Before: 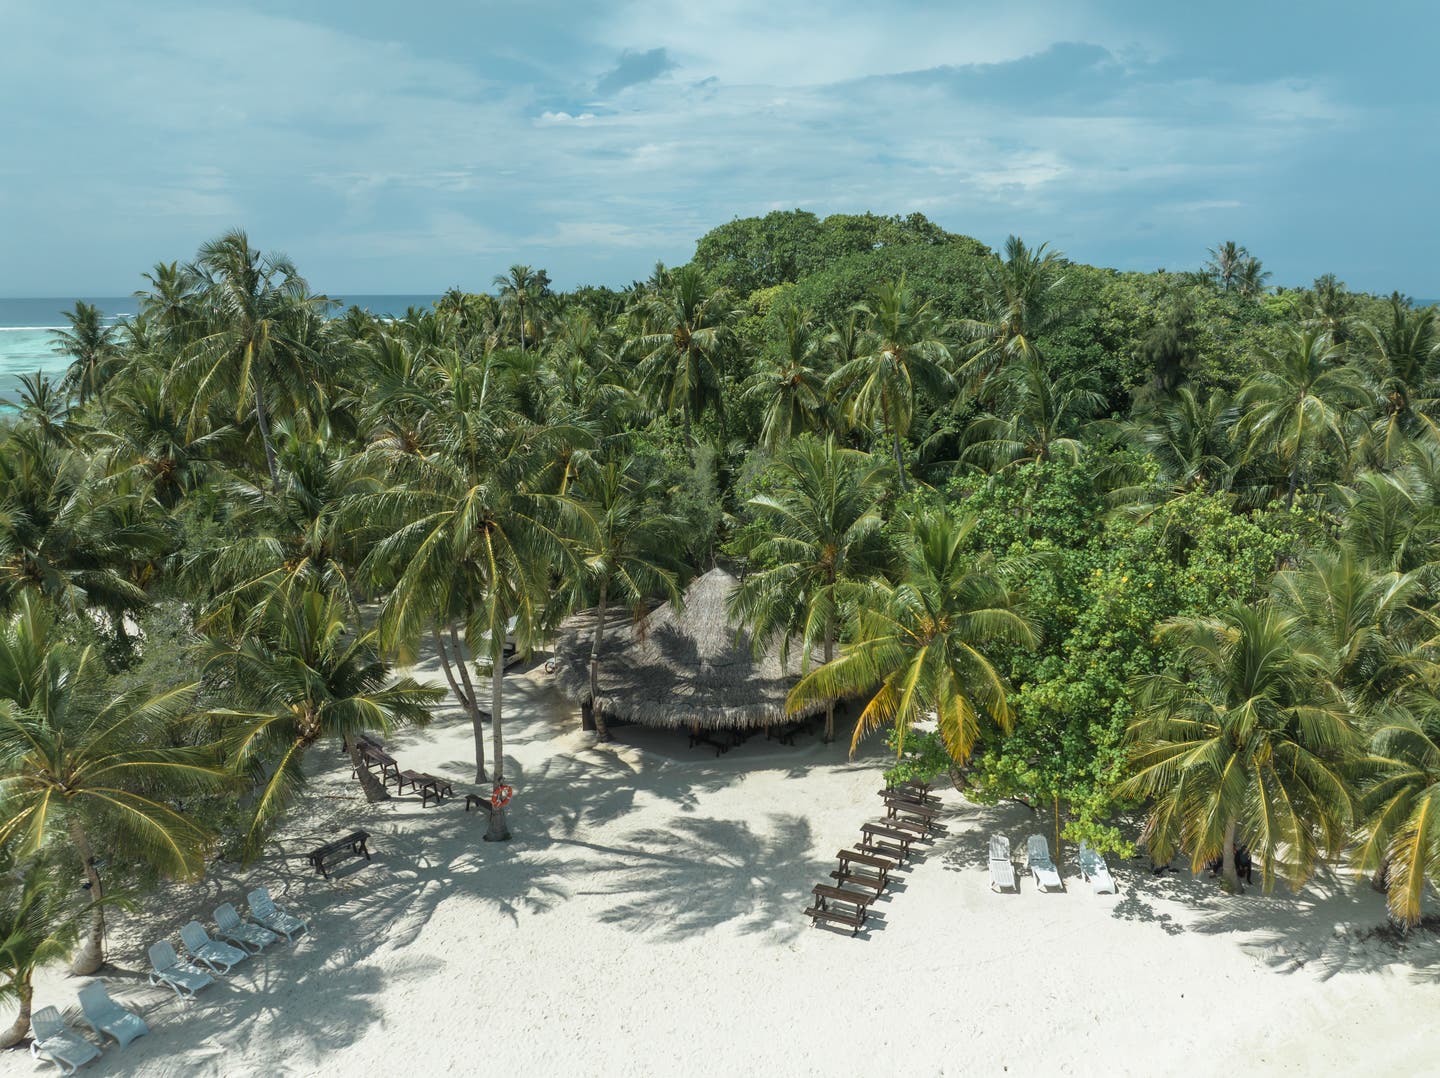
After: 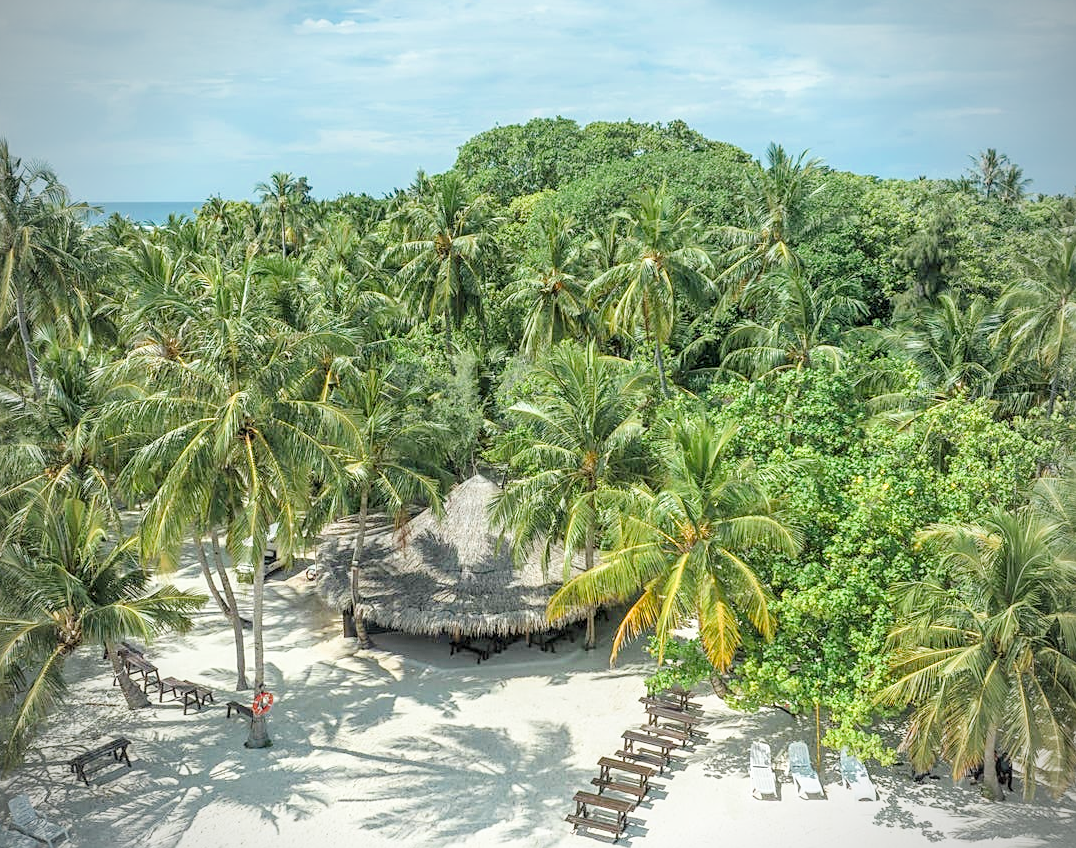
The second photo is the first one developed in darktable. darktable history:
filmic rgb: black relative exposure -6.58 EV, white relative exposure 4.74 EV, threshold 2.99 EV, hardness 3.12, contrast 0.807, enable highlight reconstruction true
exposure: black level correction 0, exposure 1.738 EV, compensate exposure bias true, compensate highlight preservation false
local contrast: on, module defaults
vignetting: on, module defaults
sharpen: on, module defaults
crop: left 16.599%, top 8.632%, right 8.675%, bottom 12.649%
contrast brightness saturation: saturation 0.129
